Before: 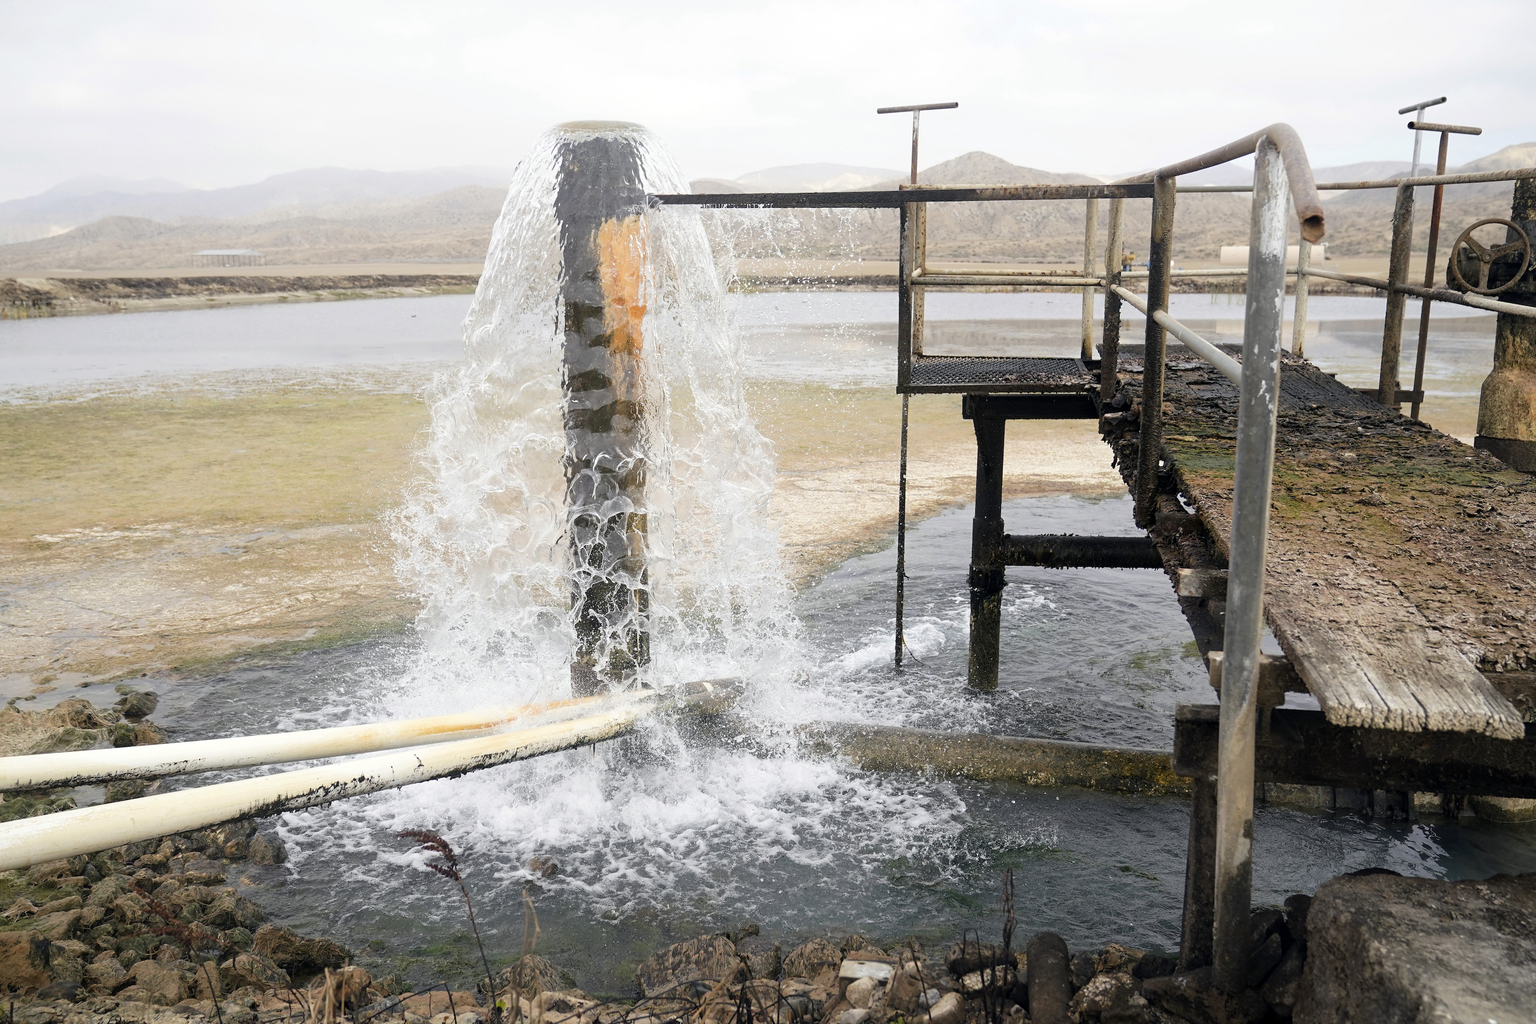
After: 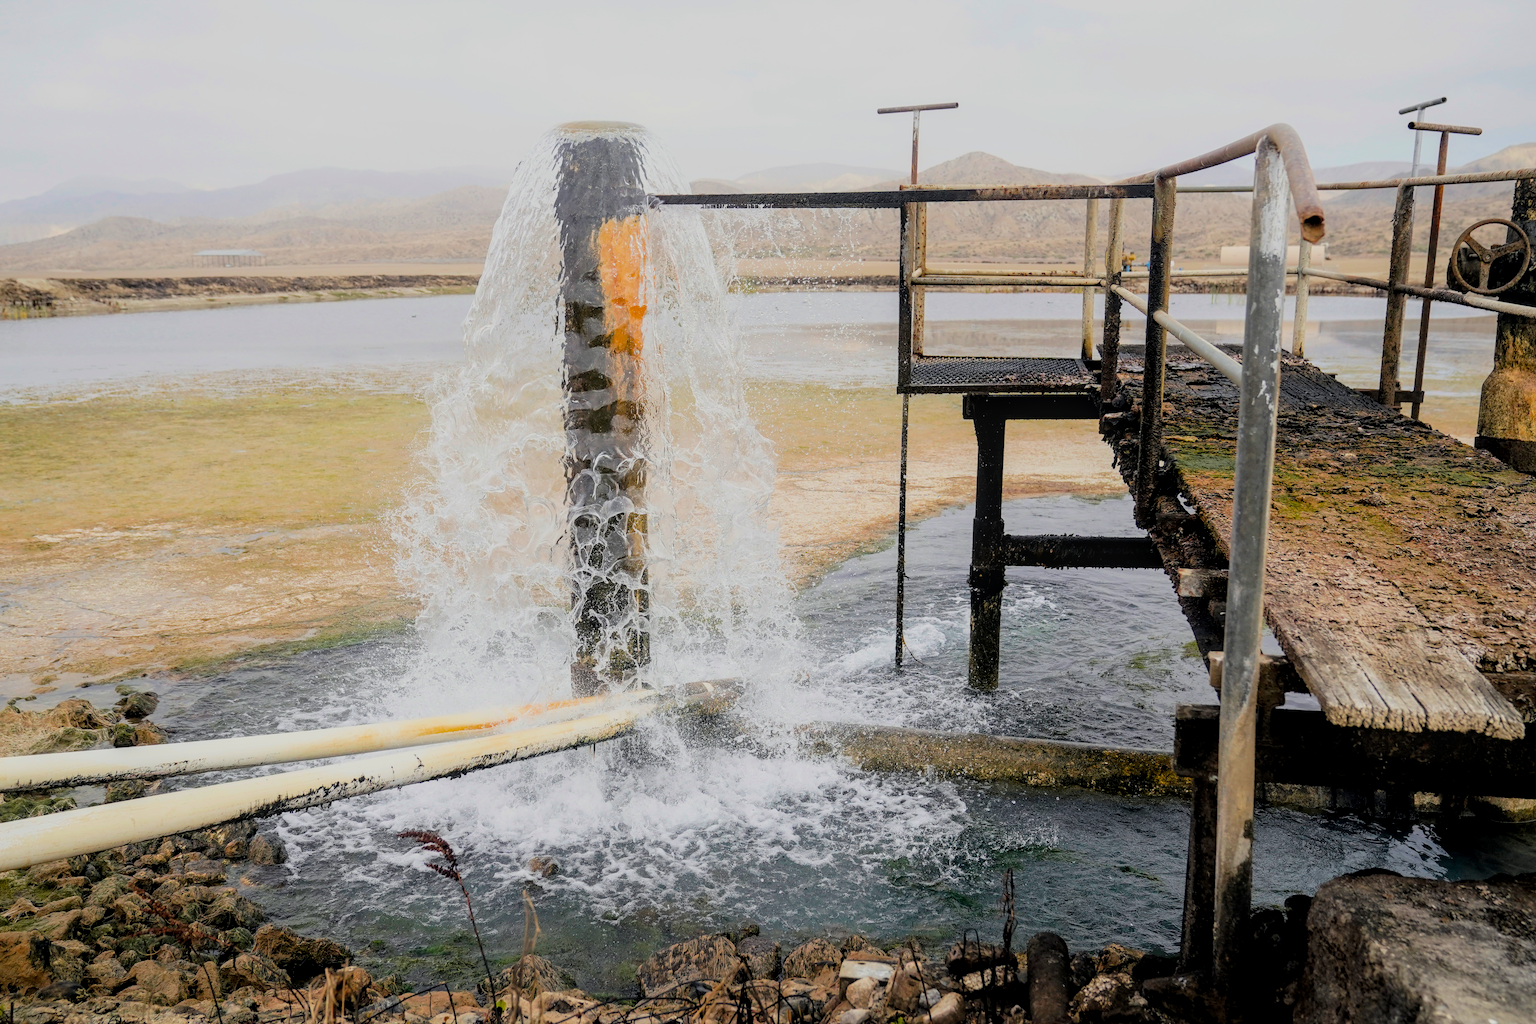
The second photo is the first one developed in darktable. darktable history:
filmic rgb: black relative exposure -7.48 EV, white relative exposure 4.83 EV, hardness 3.4, color science v6 (2022)
local contrast: on, module defaults
color balance rgb: perceptual saturation grading › global saturation 25%, global vibrance 20%
tone equalizer: on, module defaults
